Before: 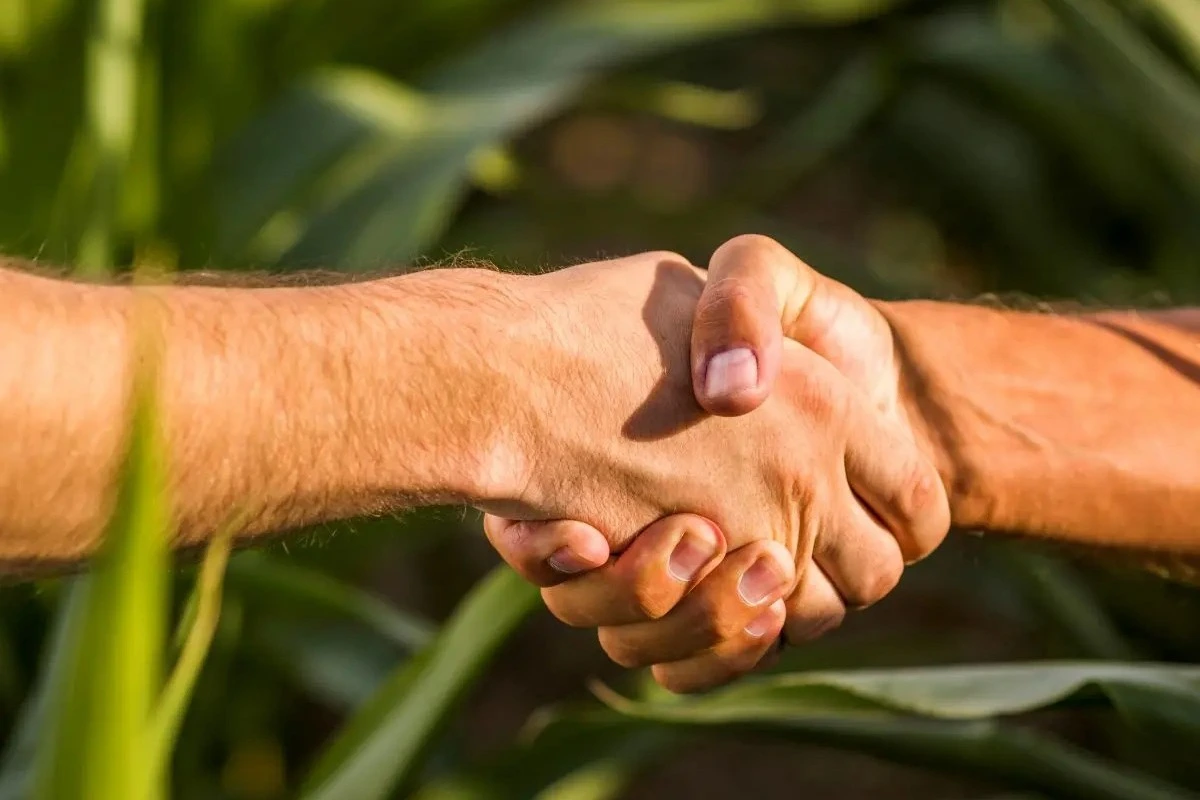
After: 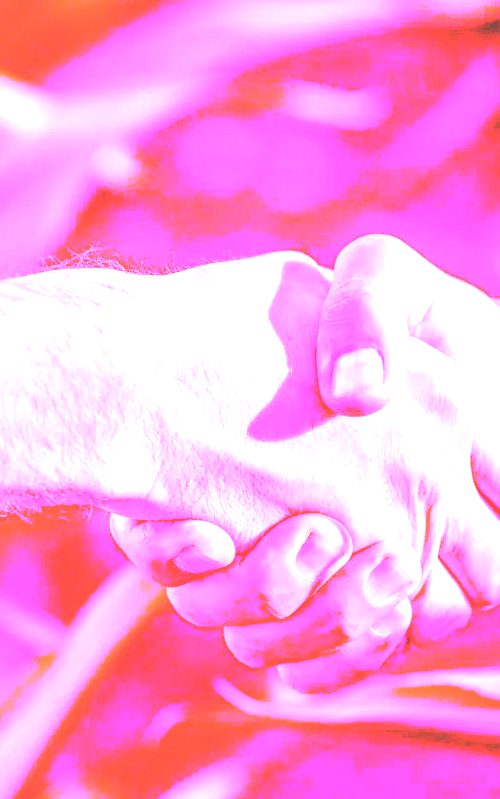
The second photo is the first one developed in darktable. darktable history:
exposure: black level correction -0.023, exposure 1.397 EV, compensate highlight preservation false
crop: left 31.229%, right 27.105%
white balance: red 8, blue 8
